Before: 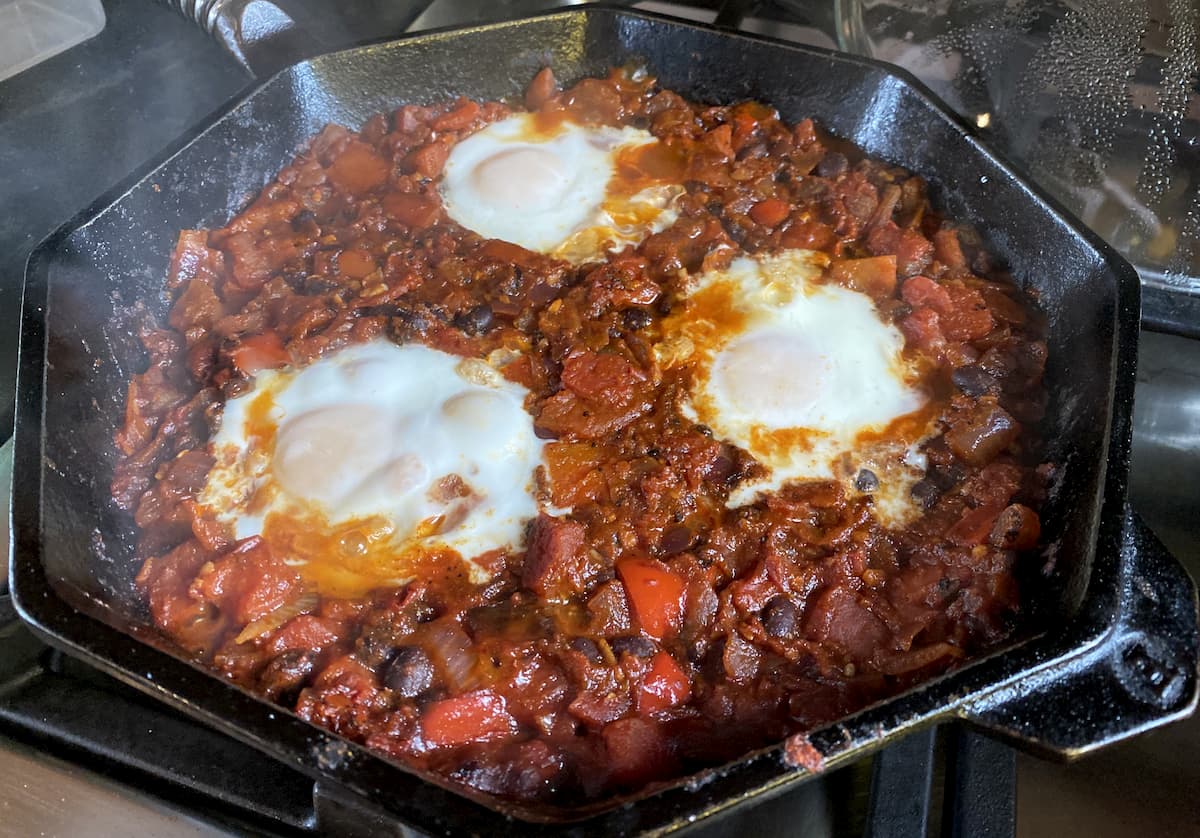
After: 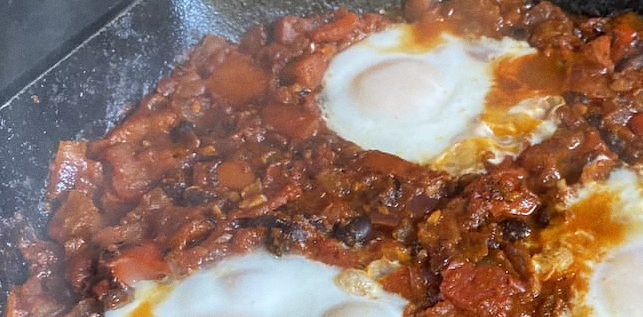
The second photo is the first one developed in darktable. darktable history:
grain: coarseness 0.09 ISO, strength 16.61%
crop: left 10.121%, top 10.631%, right 36.218%, bottom 51.526%
